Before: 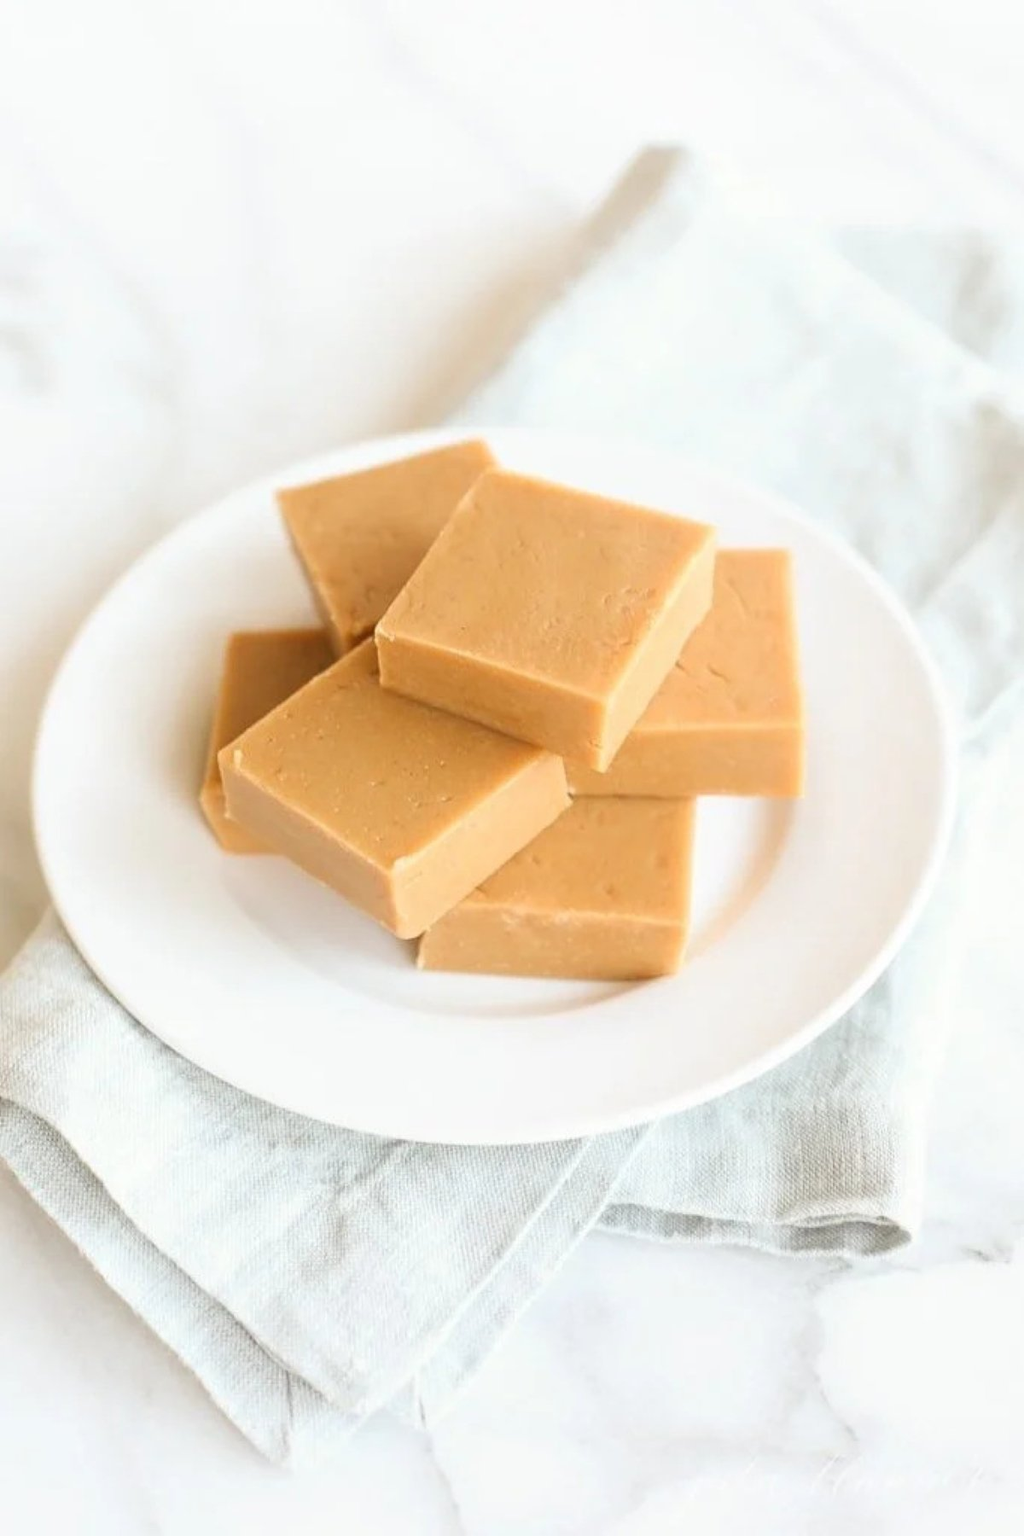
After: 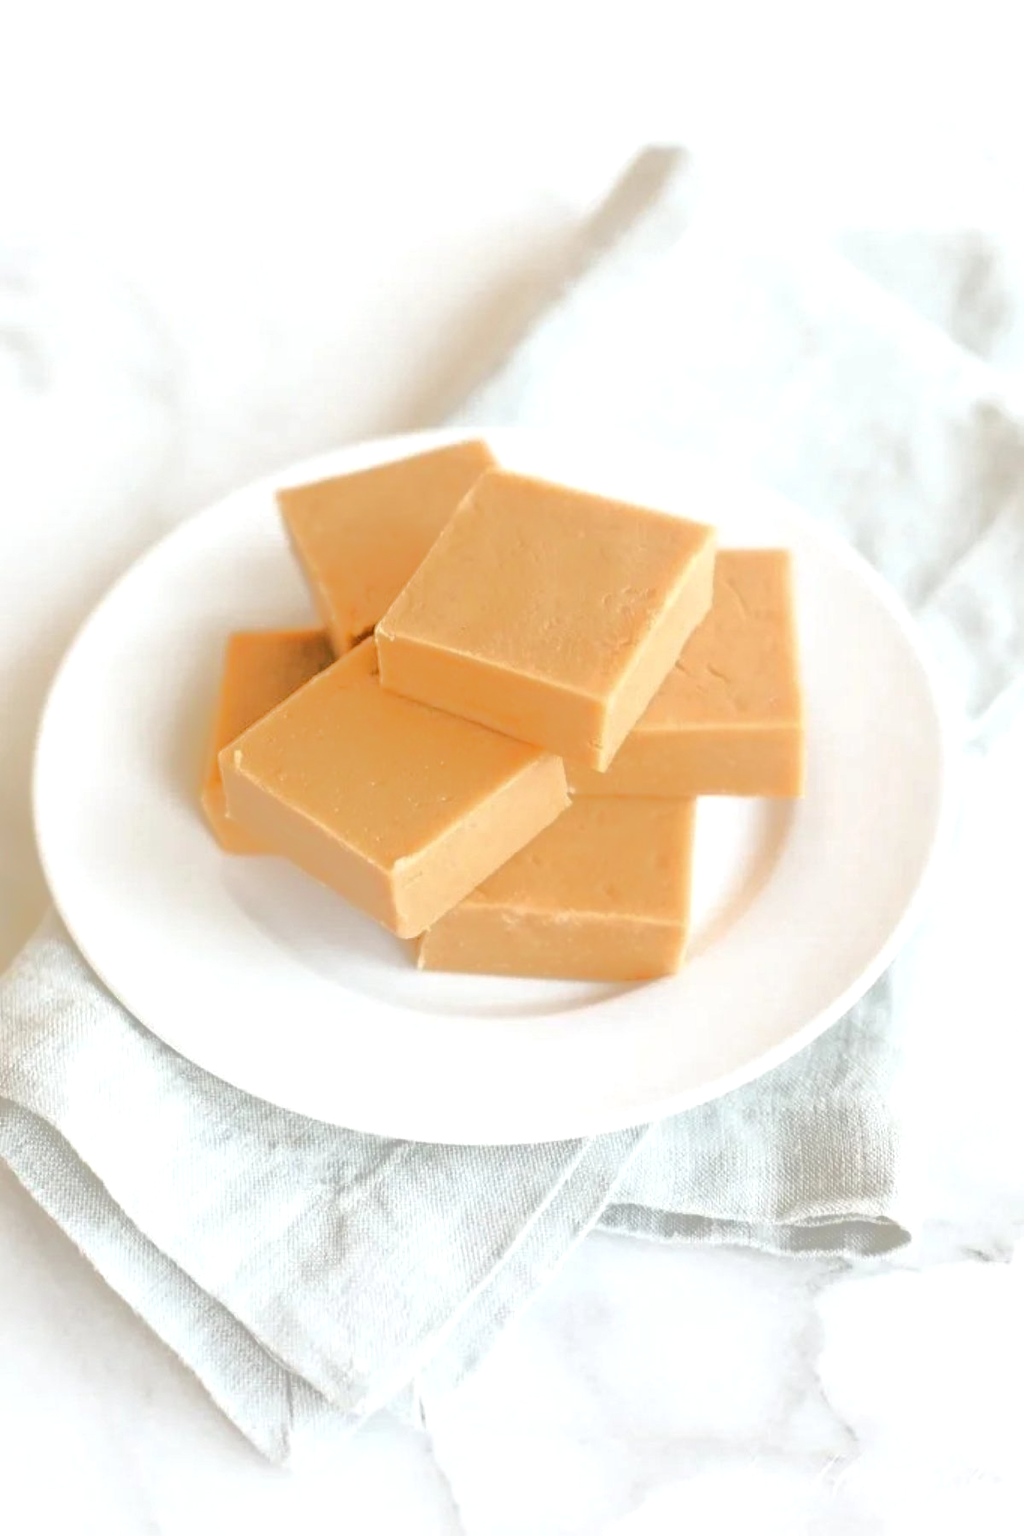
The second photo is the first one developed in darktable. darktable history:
tone equalizer: -8 EV -0.526 EV, -7 EV -0.321 EV, -6 EV -0.08 EV, -5 EV 0.419 EV, -4 EV 0.973 EV, -3 EV 0.779 EV, -2 EV -0.011 EV, -1 EV 0.13 EV, +0 EV -0.021 EV, edges refinement/feathering 500, mask exposure compensation -1.57 EV, preserve details no
